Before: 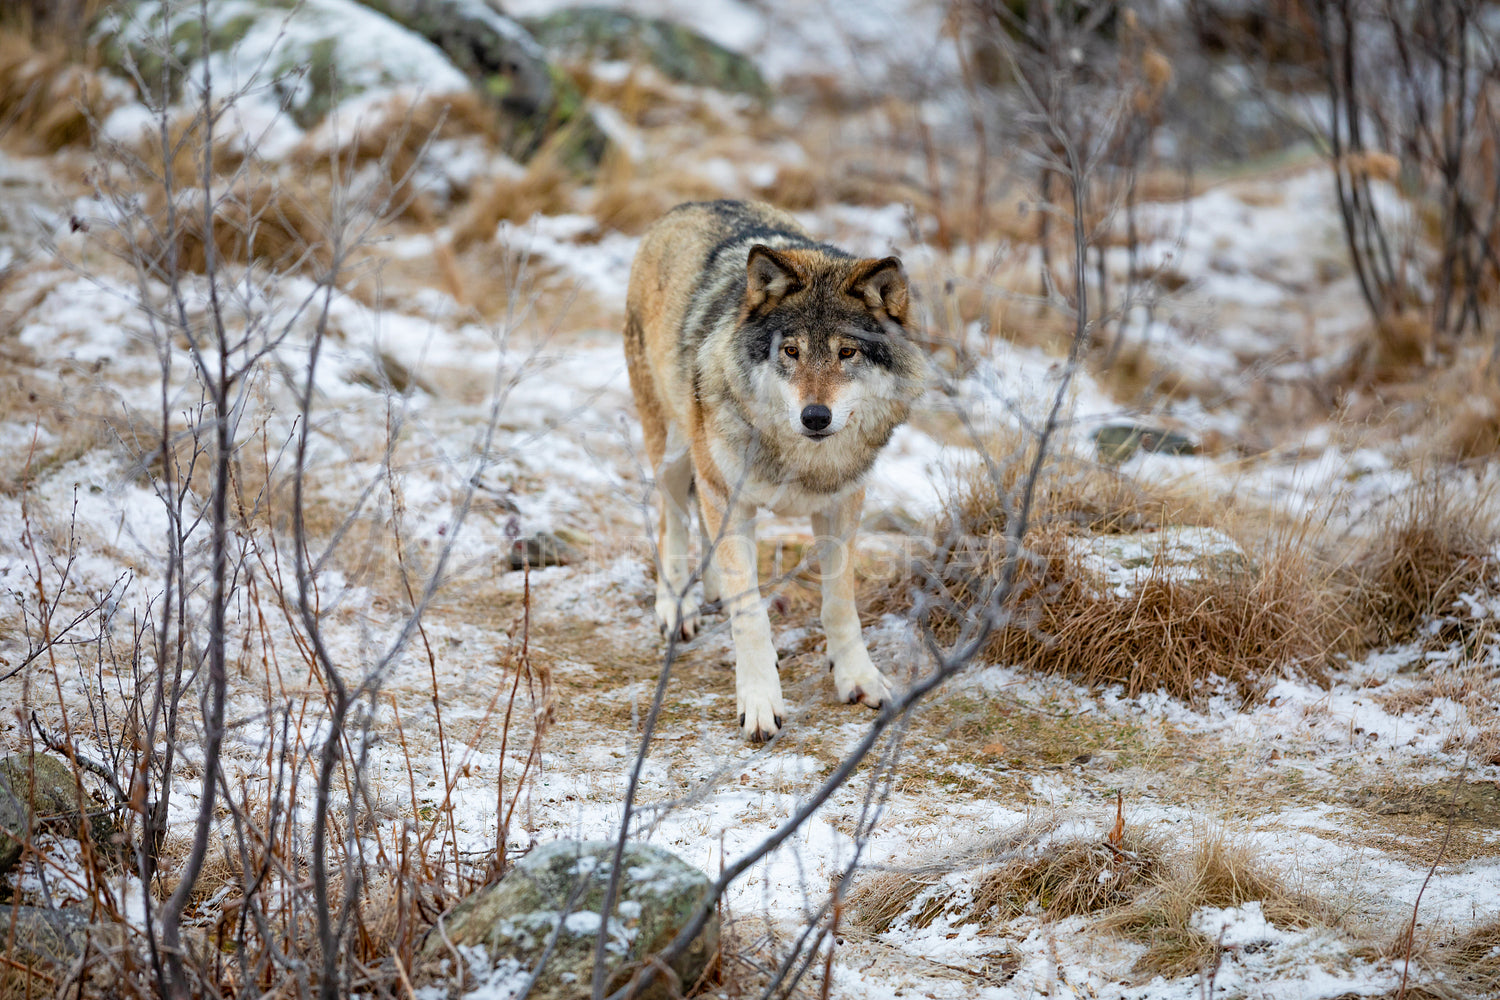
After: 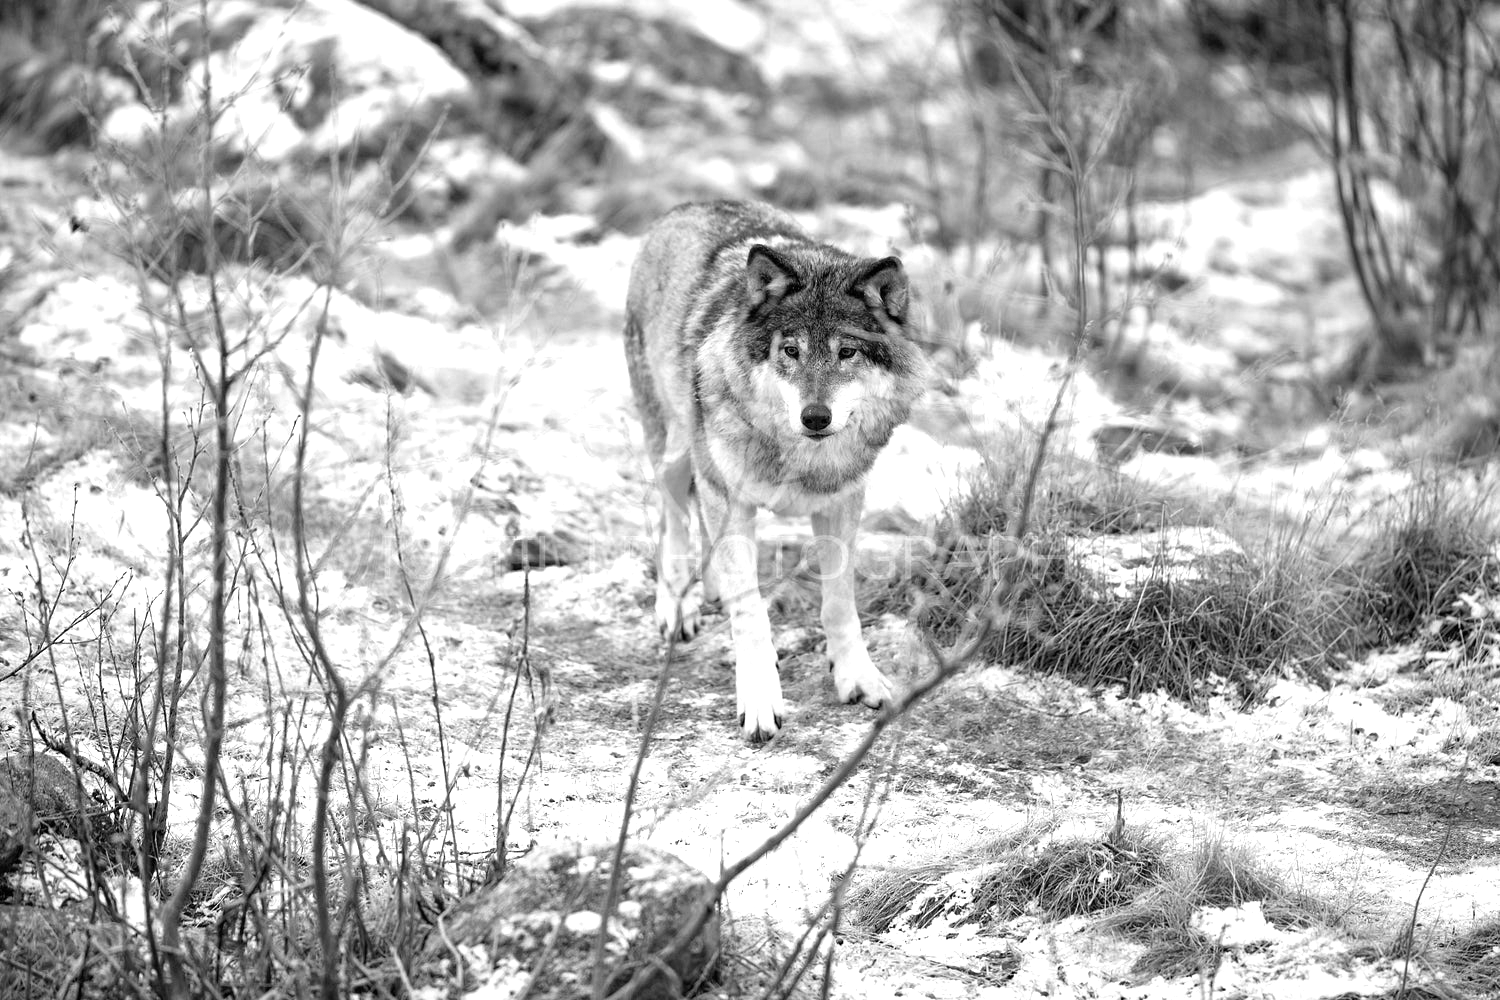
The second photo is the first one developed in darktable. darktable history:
color calibration: output gray [0.253, 0.26, 0.487, 0], x 0.37, y 0.382, temperature 4316.66 K
exposure: exposure 0.776 EV, compensate highlight preservation false
